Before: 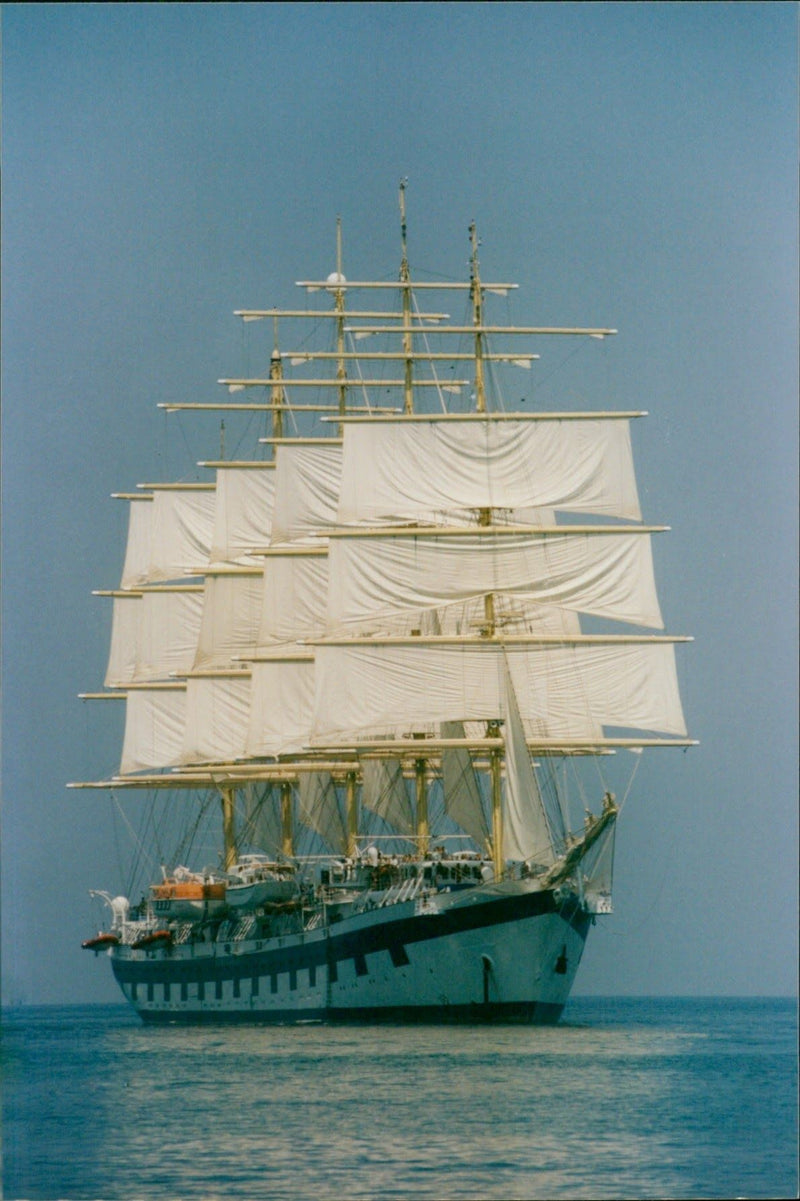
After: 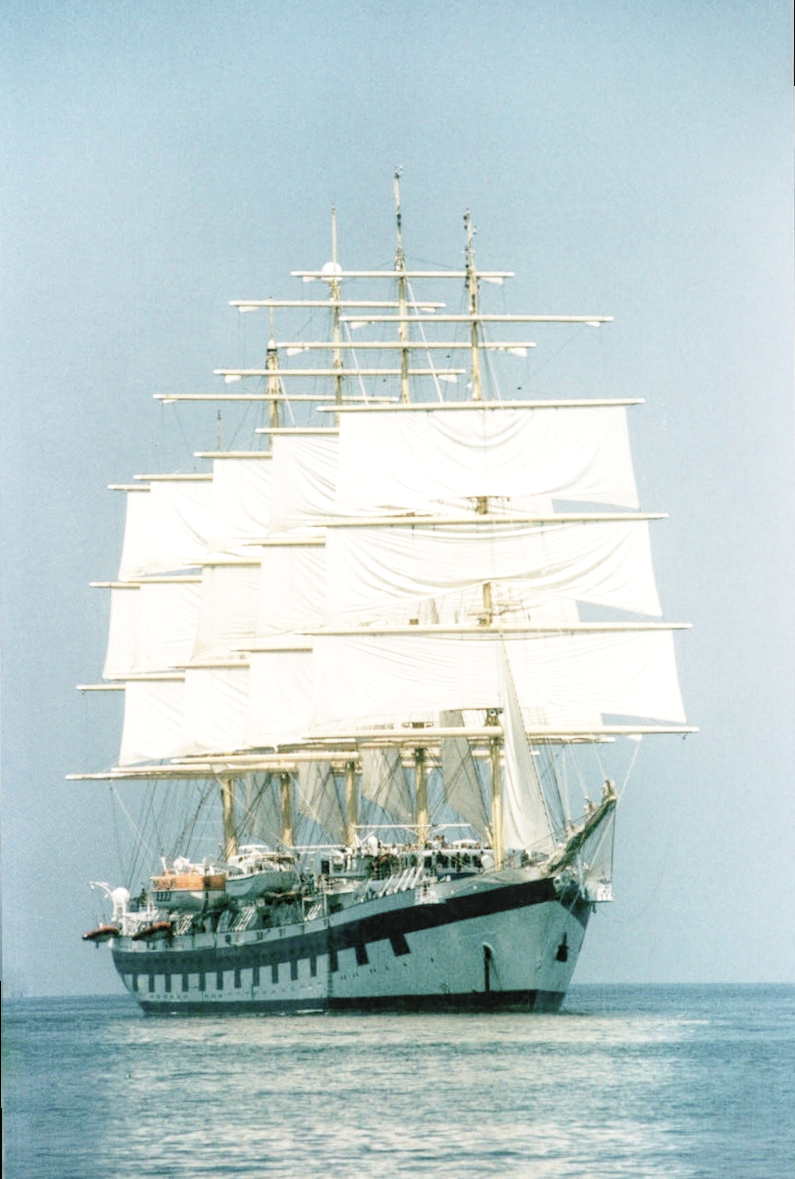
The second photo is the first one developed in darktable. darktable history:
contrast brightness saturation: brightness 0.18, saturation -0.5
local contrast: on, module defaults
rotate and perspective: rotation -0.45°, automatic cropping original format, crop left 0.008, crop right 0.992, crop top 0.012, crop bottom 0.988
base curve: curves: ch0 [(0, 0) (0.012, 0.01) (0.073, 0.168) (0.31, 0.711) (0.645, 0.957) (1, 1)], preserve colors none
